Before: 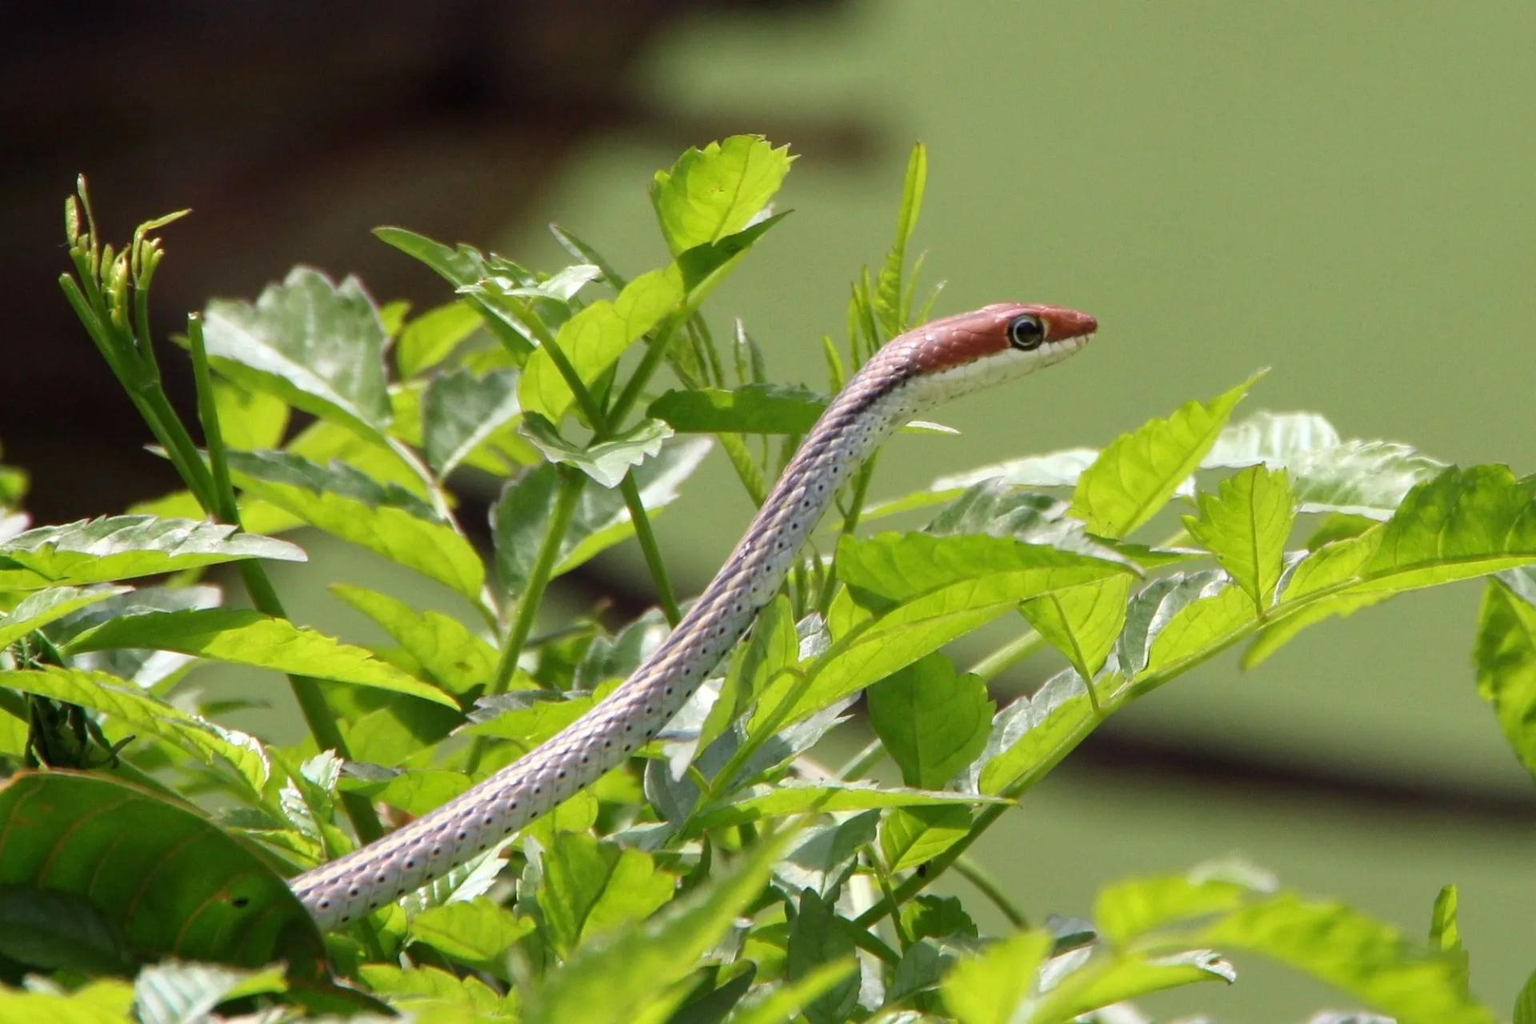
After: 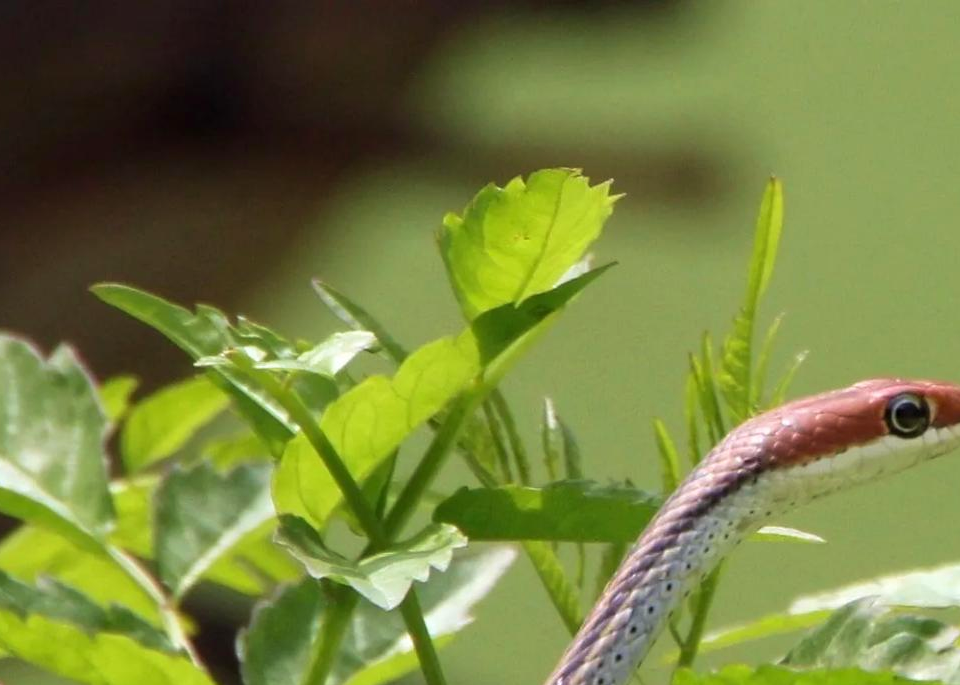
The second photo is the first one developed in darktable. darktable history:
velvia: on, module defaults
crop: left 19.556%, right 30.401%, bottom 46.458%
